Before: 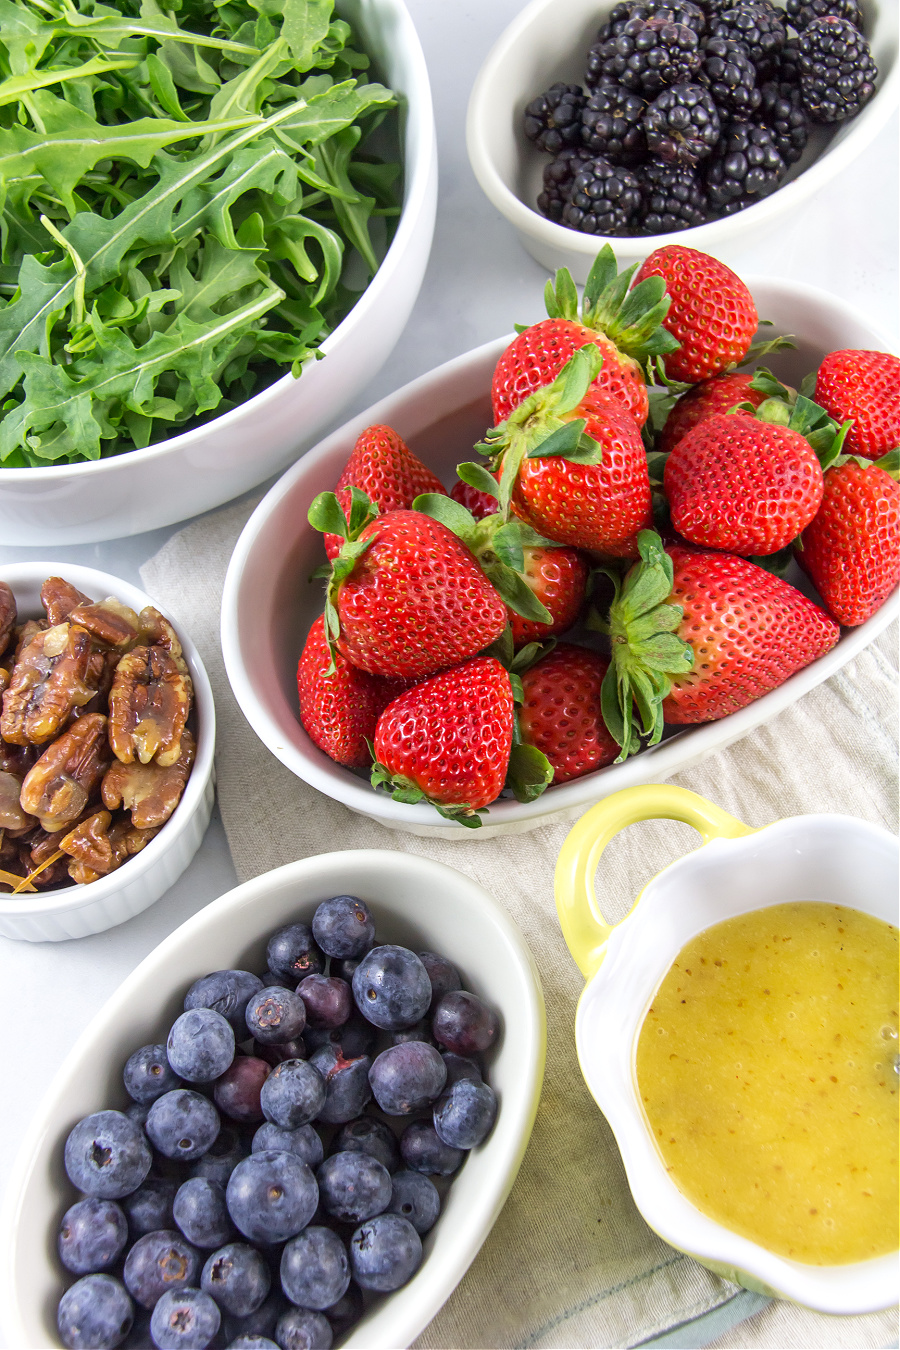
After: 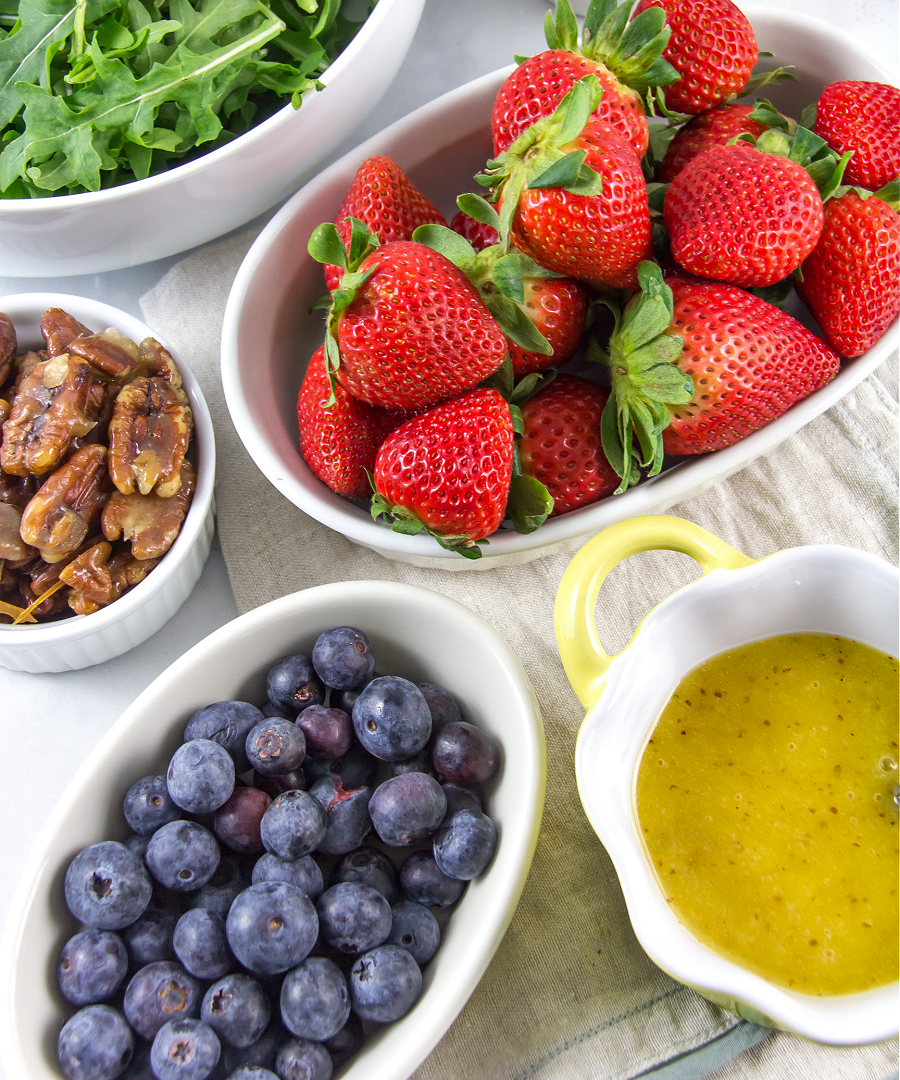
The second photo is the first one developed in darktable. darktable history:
crop and rotate: top 19.976%
shadows and highlights: soften with gaussian
